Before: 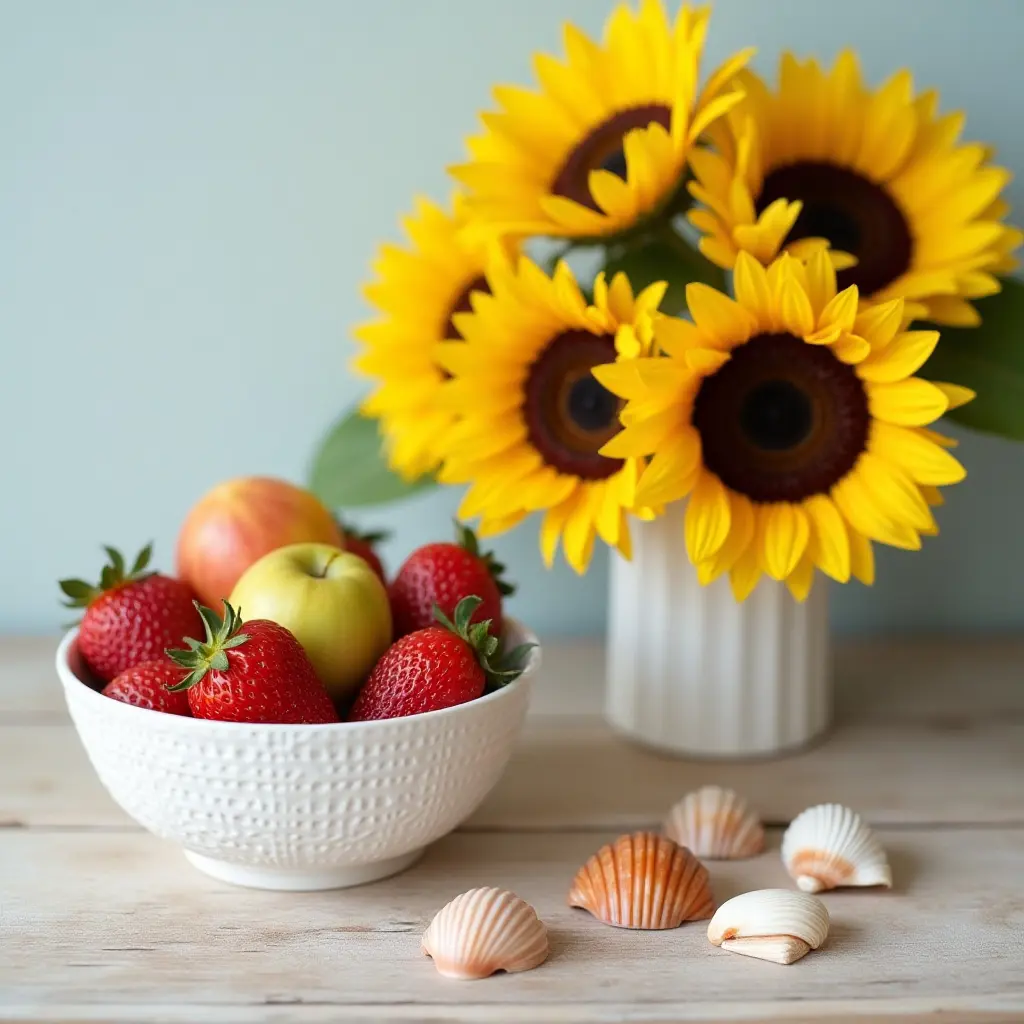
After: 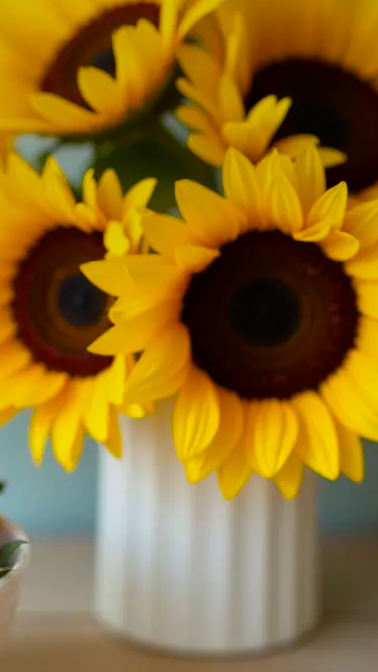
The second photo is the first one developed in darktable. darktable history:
graduated density: on, module defaults
crop and rotate: left 49.936%, top 10.094%, right 13.136%, bottom 24.256%
color balance rgb: linear chroma grading › global chroma 15%, perceptual saturation grading › global saturation 30%
